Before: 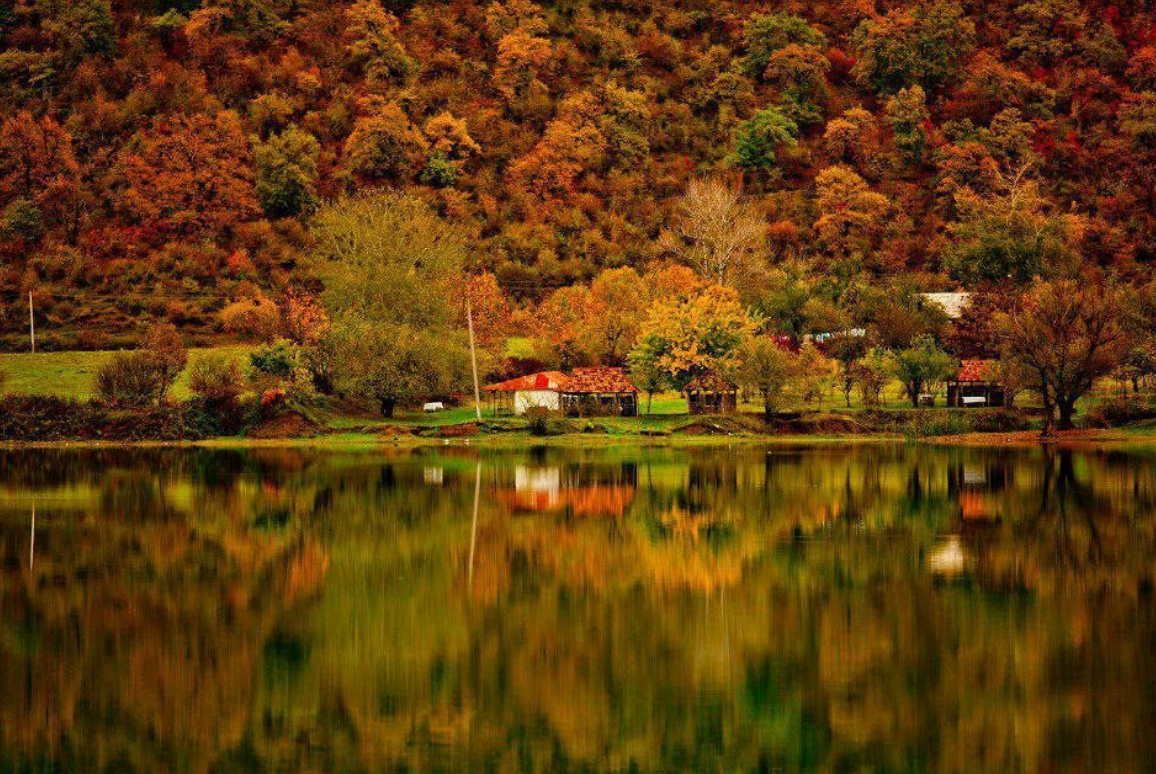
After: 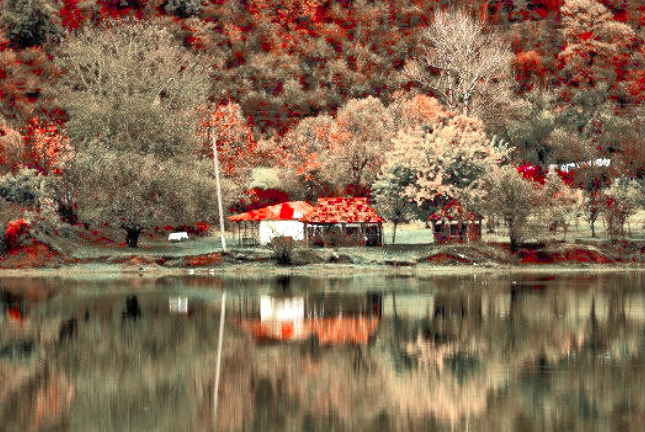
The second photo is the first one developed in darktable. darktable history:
exposure: black level correction 0, exposure 0.7 EV, compensate exposure bias true, compensate highlight preservation false
color zones: curves: ch1 [(0, 0.831) (0.08, 0.771) (0.157, 0.268) (0.241, 0.207) (0.562, -0.005) (0.714, -0.013) (0.876, 0.01) (1, 0.831)]
contrast brightness saturation: contrast 0.15, brightness -0.01, saturation 0.1
white balance: red 0.974, blue 1.044
tone equalizer: -8 EV -0.528 EV, -7 EV -0.319 EV, -6 EV -0.083 EV, -5 EV 0.413 EV, -4 EV 0.985 EV, -3 EV 0.791 EV, -2 EV -0.01 EV, -1 EV 0.14 EV, +0 EV -0.012 EV, smoothing 1
crop and rotate: left 22.13%, top 22.054%, right 22.026%, bottom 22.102%
color correction: highlights a* -9.35, highlights b* -23.15
